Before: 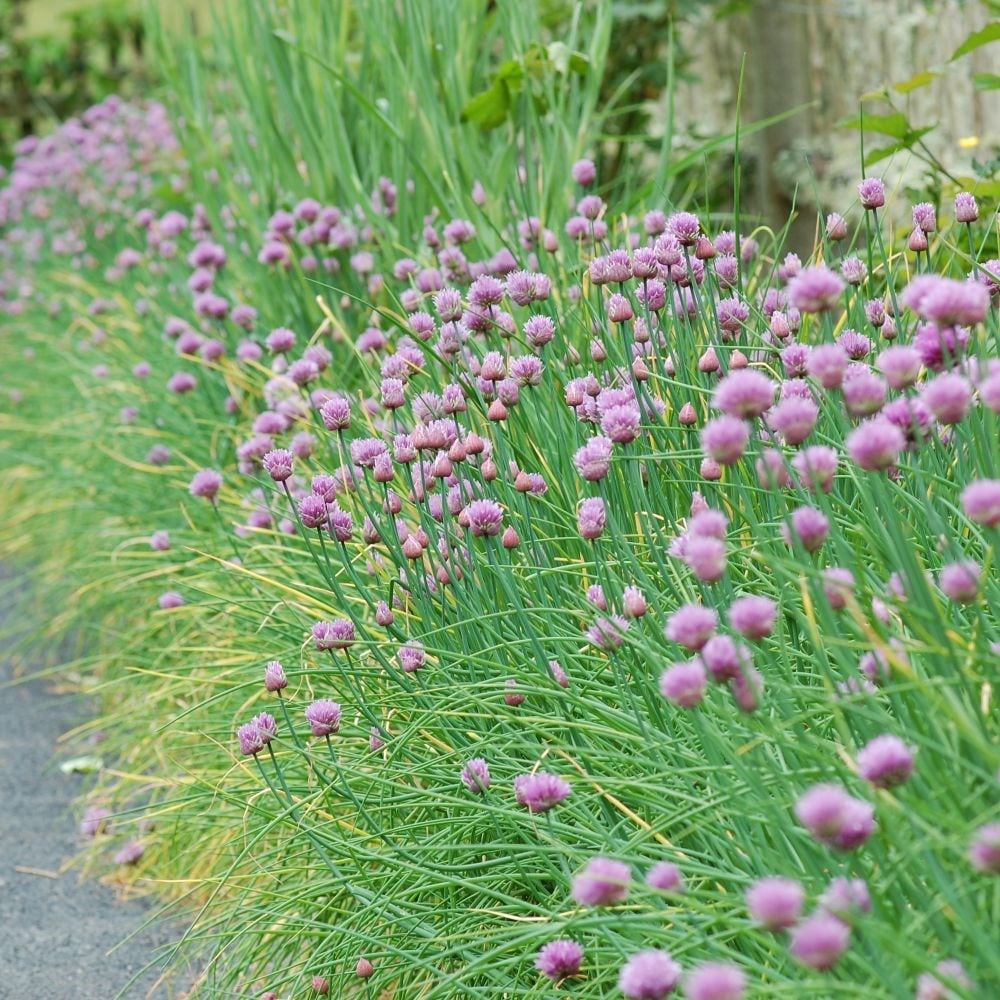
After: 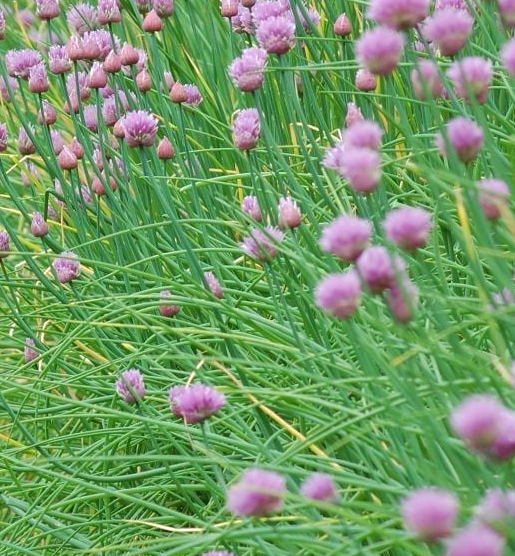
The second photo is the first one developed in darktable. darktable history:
exposure: exposure 0.127 EV, compensate exposure bias true, compensate highlight preservation false
crop: left 34.56%, top 38.982%, right 13.852%, bottom 5.372%
shadows and highlights: on, module defaults
